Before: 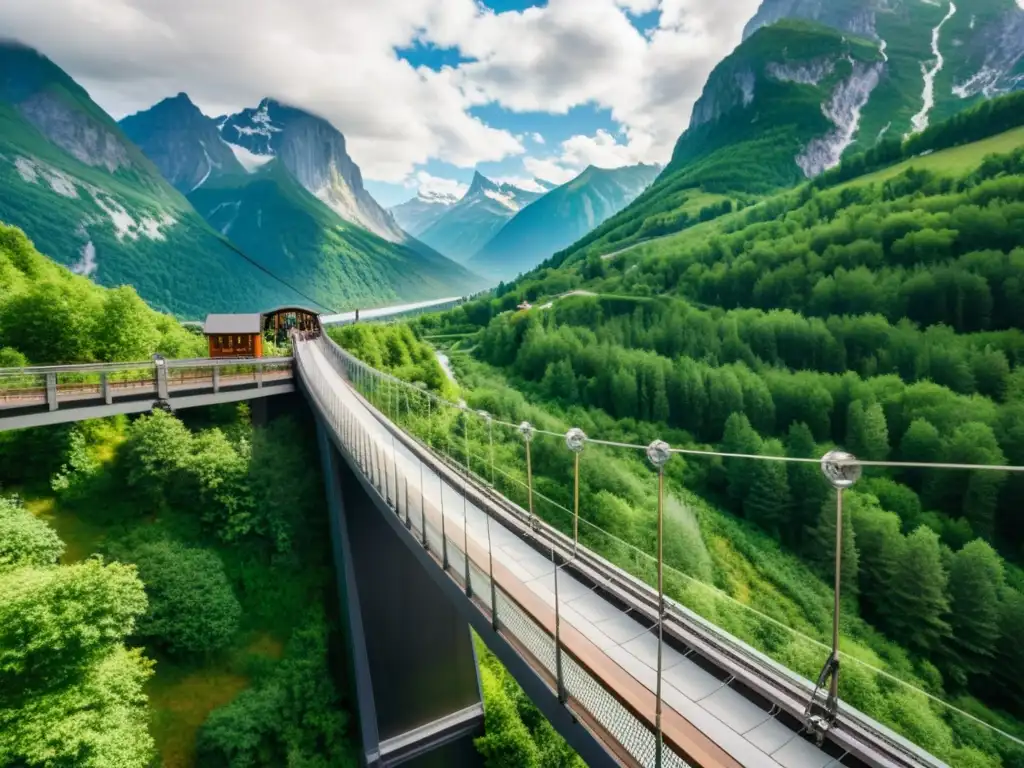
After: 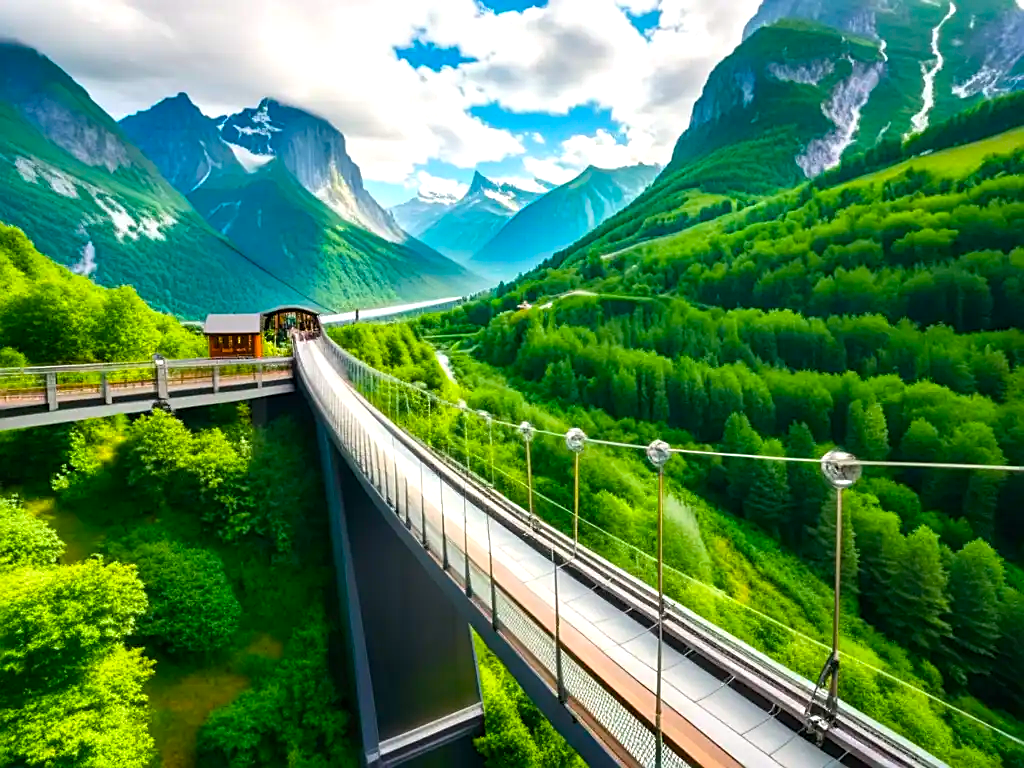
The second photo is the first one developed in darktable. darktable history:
color balance rgb: linear chroma grading › global chroma 15.292%, perceptual saturation grading › global saturation 31.089%, perceptual brilliance grading › global brilliance 10.669%
sharpen: amount 0.492
